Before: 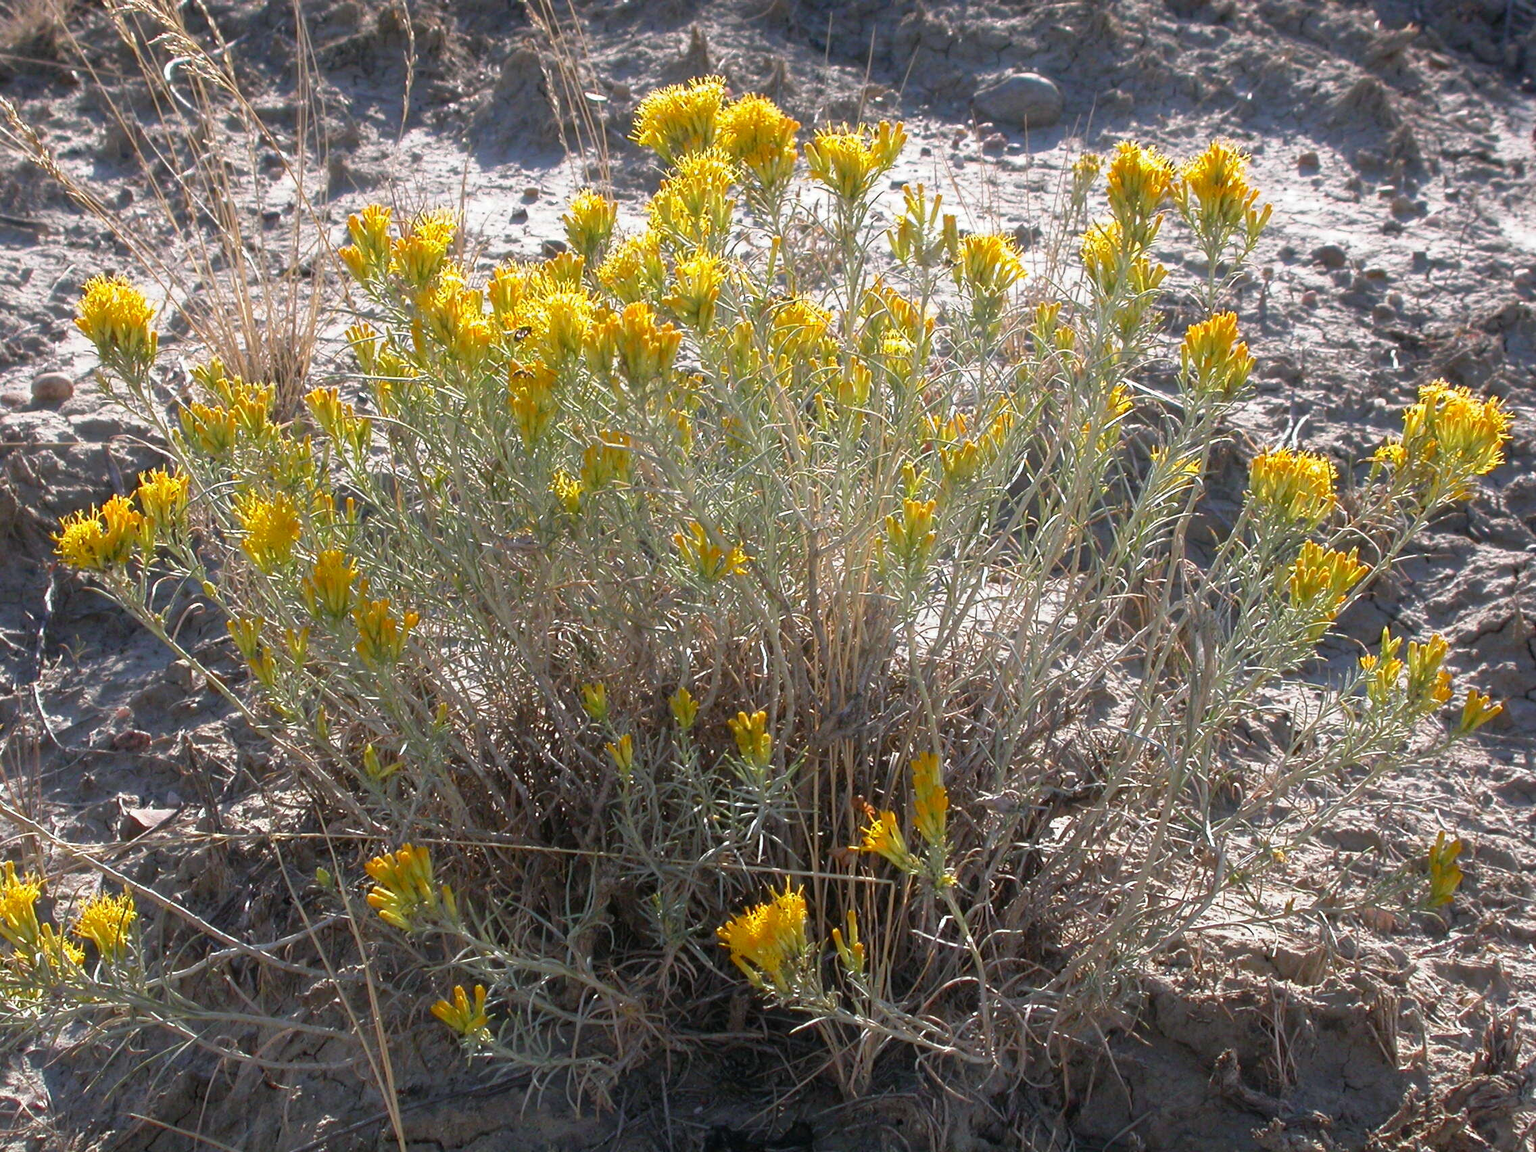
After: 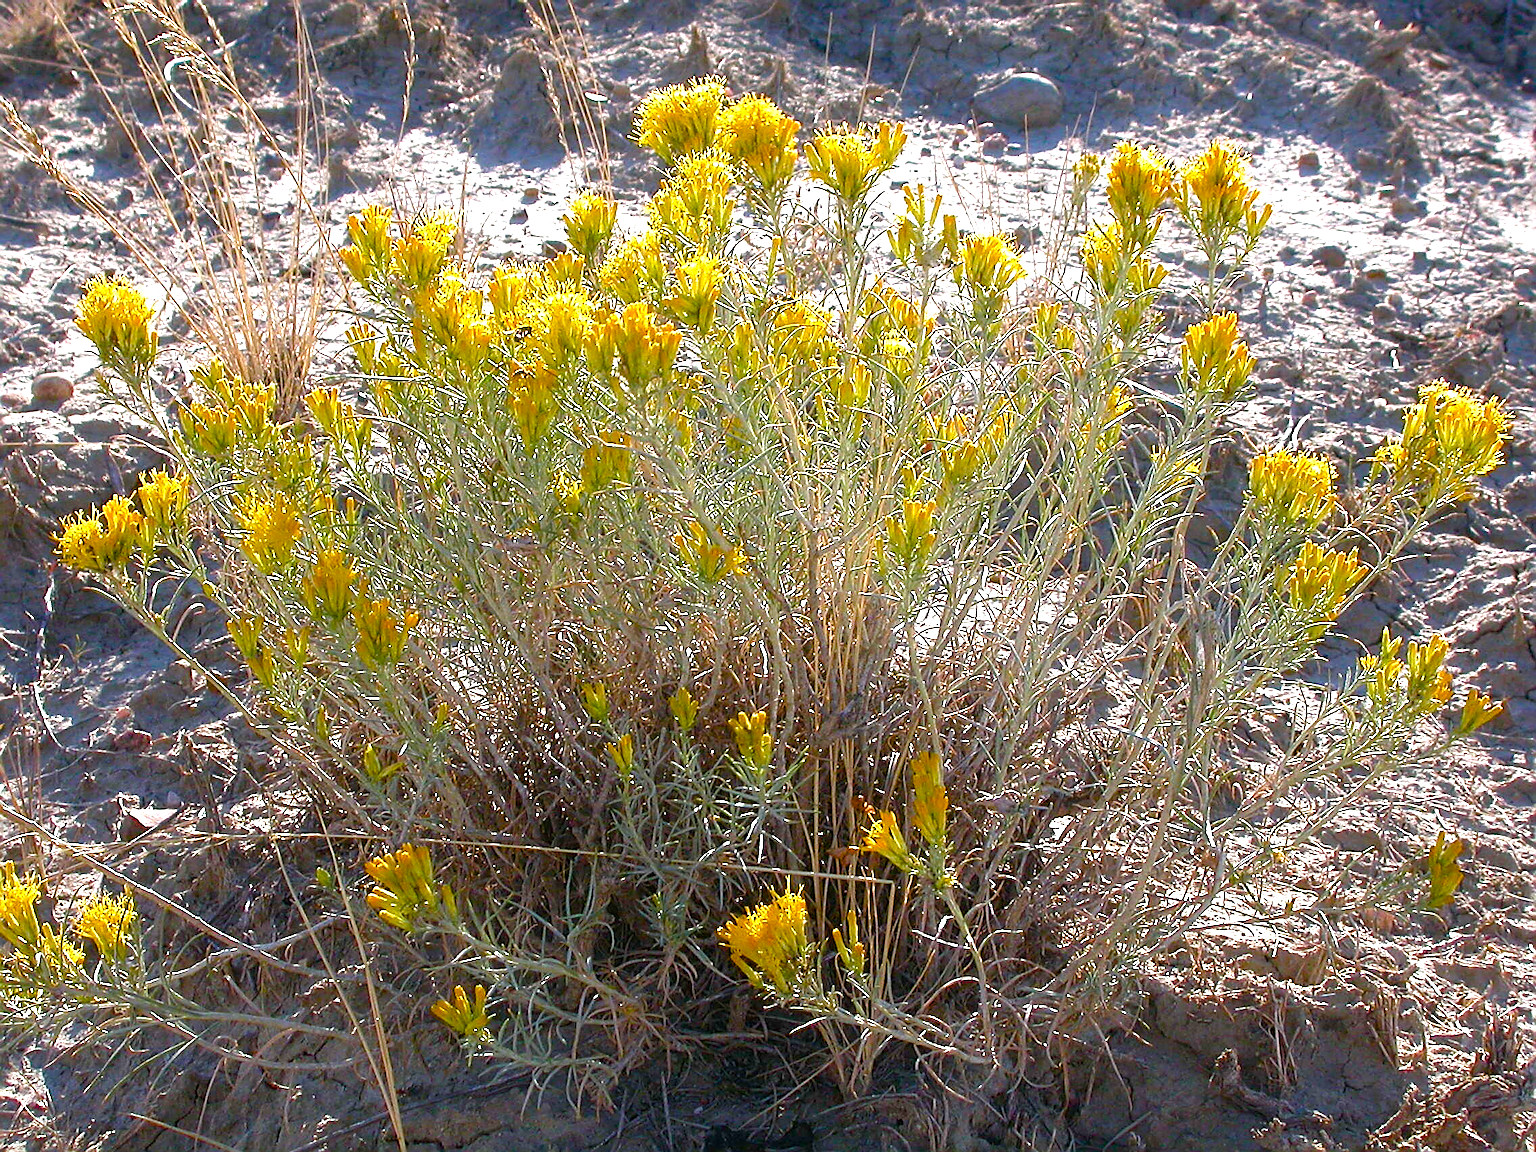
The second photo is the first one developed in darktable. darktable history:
sharpen: radius 1.685, amount 1.294
color balance rgb: linear chroma grading › shadows -2.2%, linear chroma grading › highlights -15%, linear chroma grading › global chroma -10%, linear chroma grading › mid-tones -10%, perceptual saturation grading › global saturation 45%, perceptual saturation grading › highlights -50%, perceptual saturation grading › shadows 30%, perceptual brilliance grading › global brilliance 18%, global vibrance 45%
